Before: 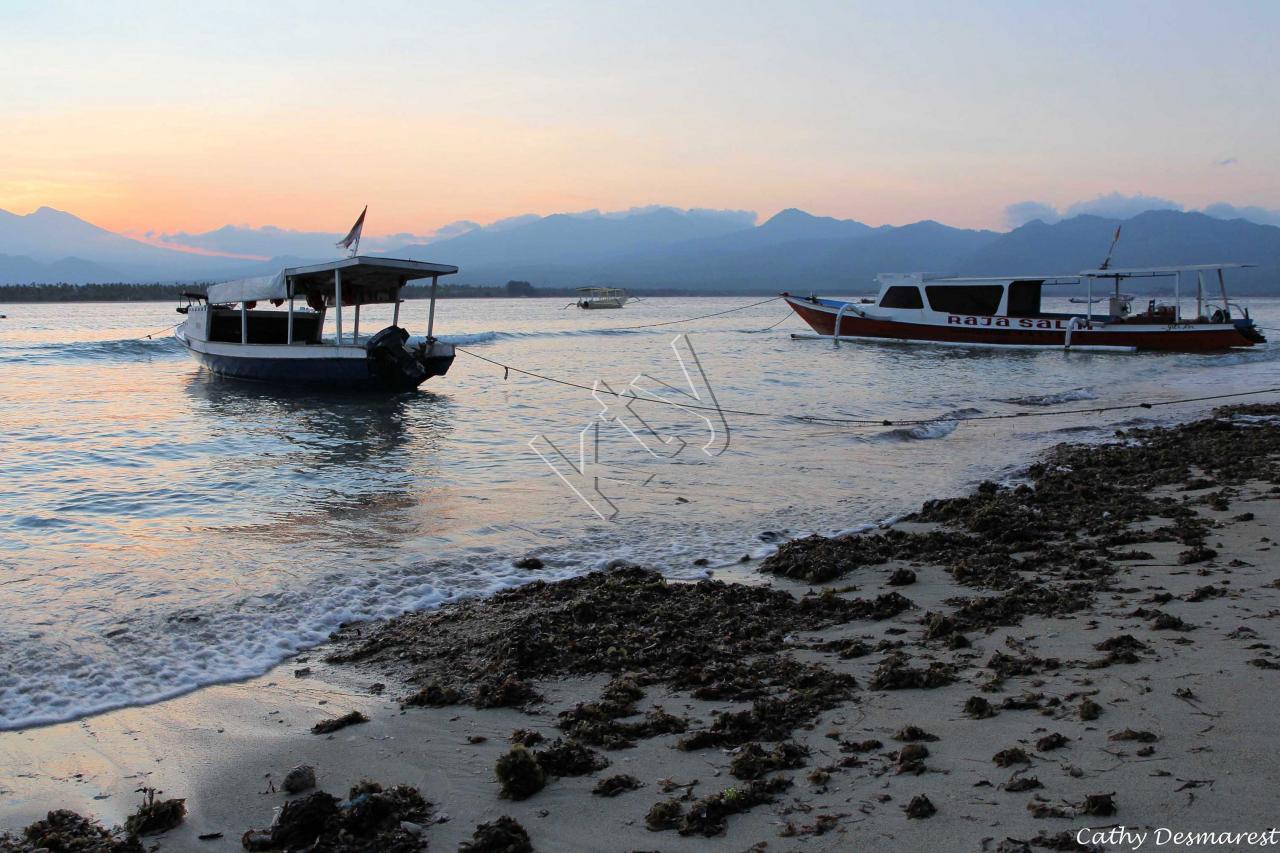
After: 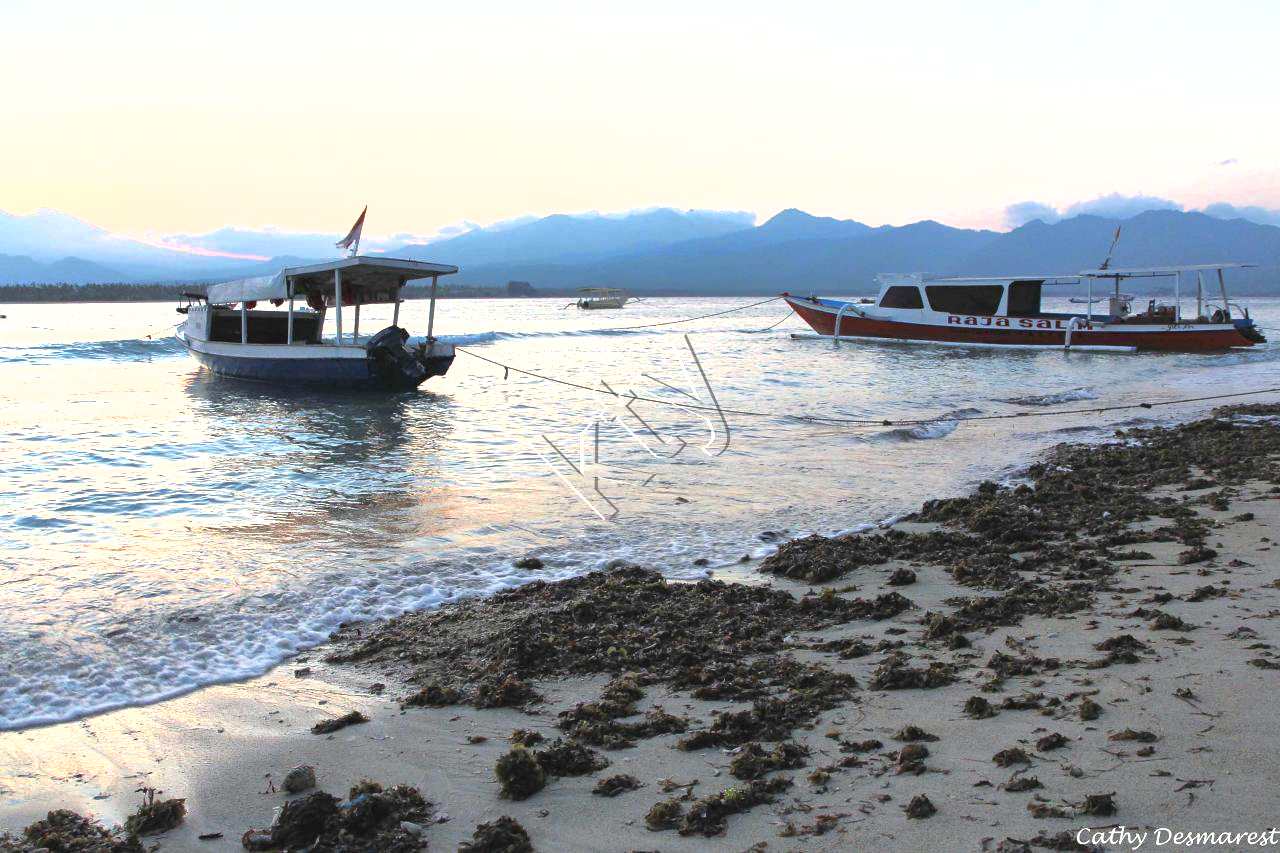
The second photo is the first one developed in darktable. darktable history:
exposure: black level correction -0.002, exposure 1.108 EV, compensate exposure bias true, compensate highlight preservation false
color correction: highlights b* 2.98
shadows and highlights: on, module defaults
